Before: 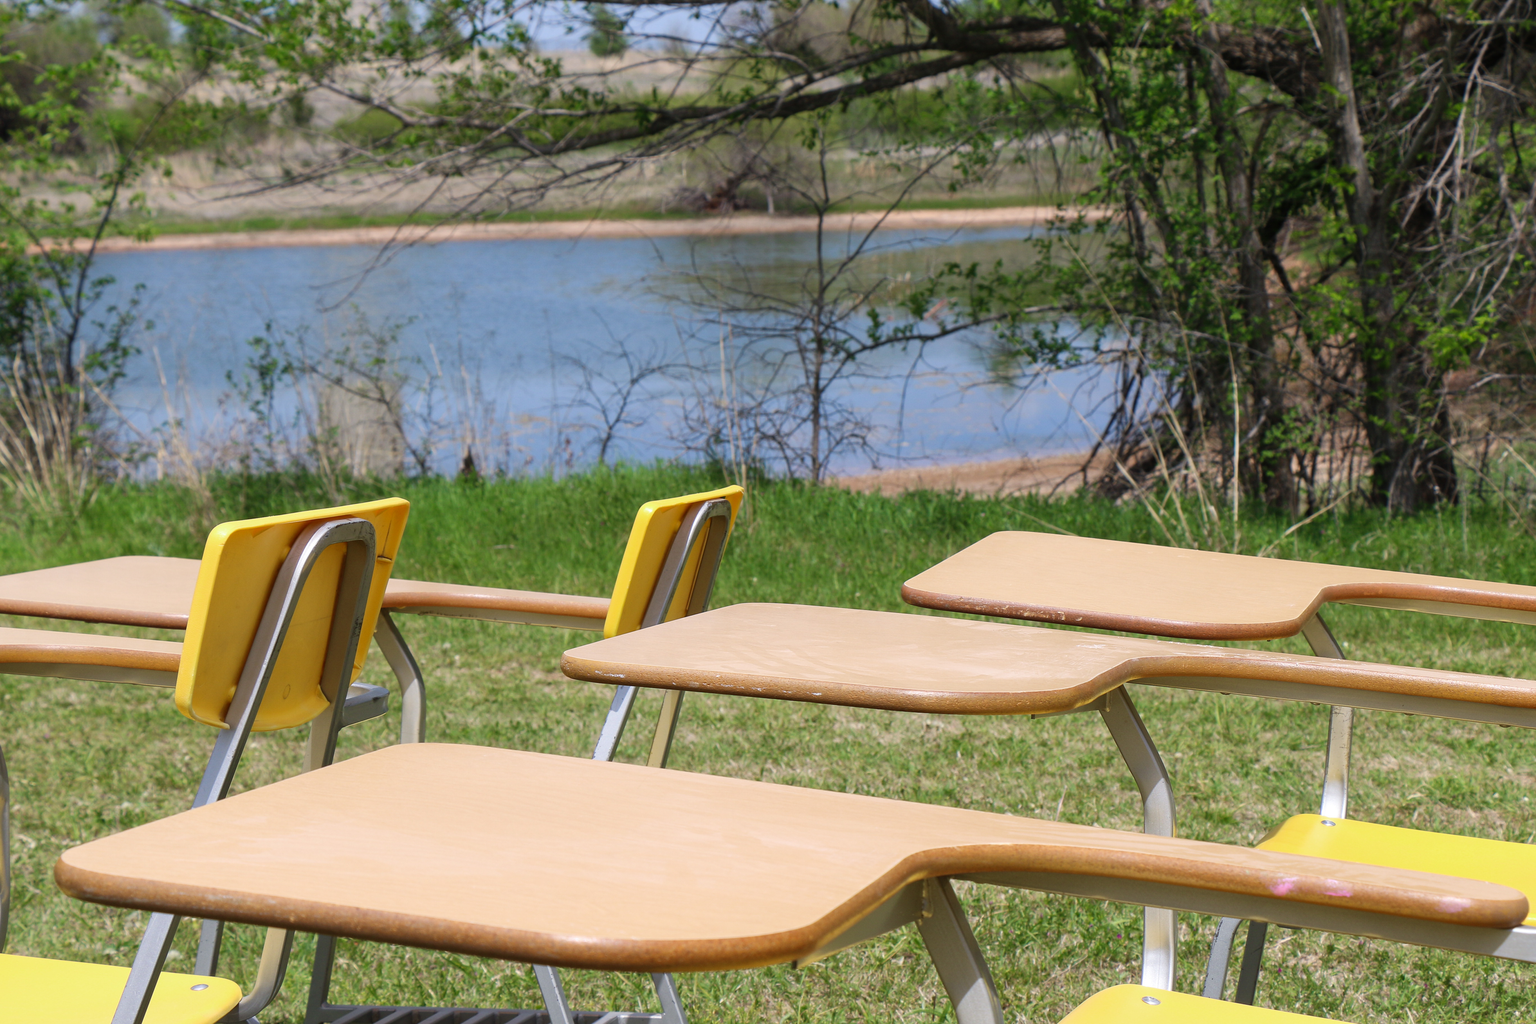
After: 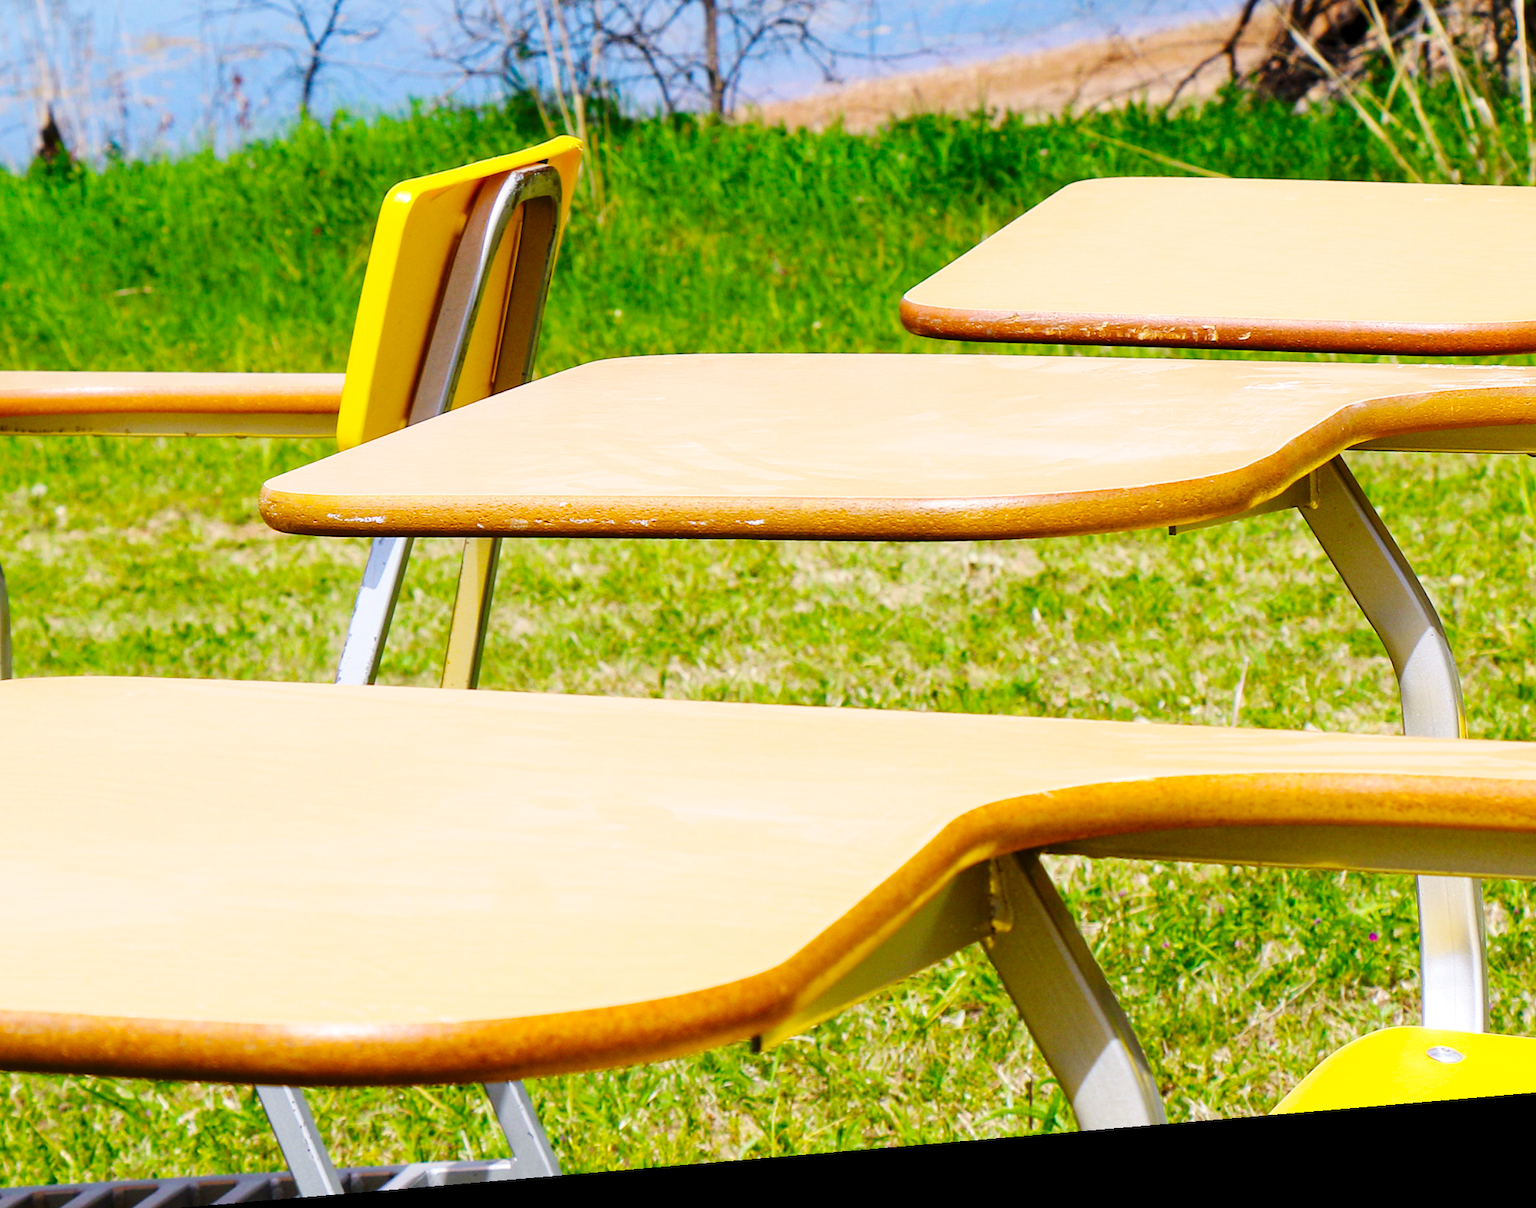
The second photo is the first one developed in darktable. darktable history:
crop: left 29.672%, top 41.786%, right 20.851%, bottom 3.487%
color balance rgb: linear chroma grading › global chroma 15%, perceptual saturation grading › global saturation 30%
base curve: curves: ch0 [(0, 0) (0.036, 0.025) (0.121, 0.166) (0.206, 0.329) (0.605, 0.79) (1, 1)], preserve colors none
rotate and perspective: rotation -4.86°, automatic cropping off
exposure: black level correction 0.007, exposure 0.159 EV, compensate highlight preservation false
